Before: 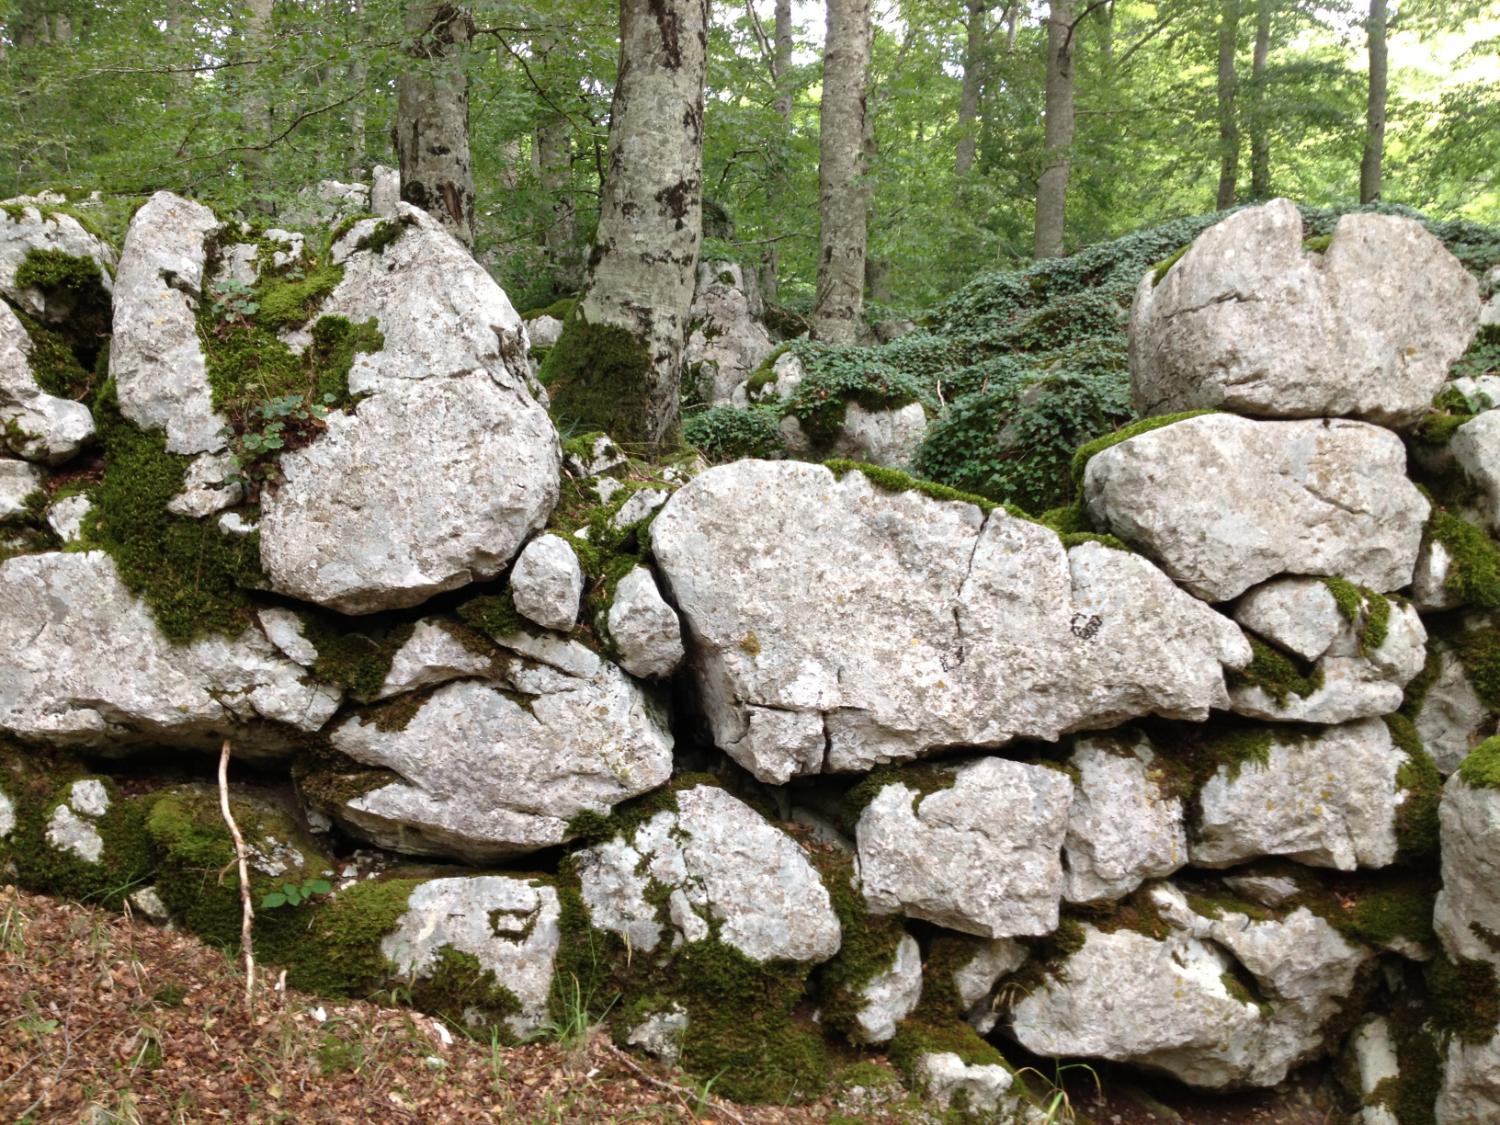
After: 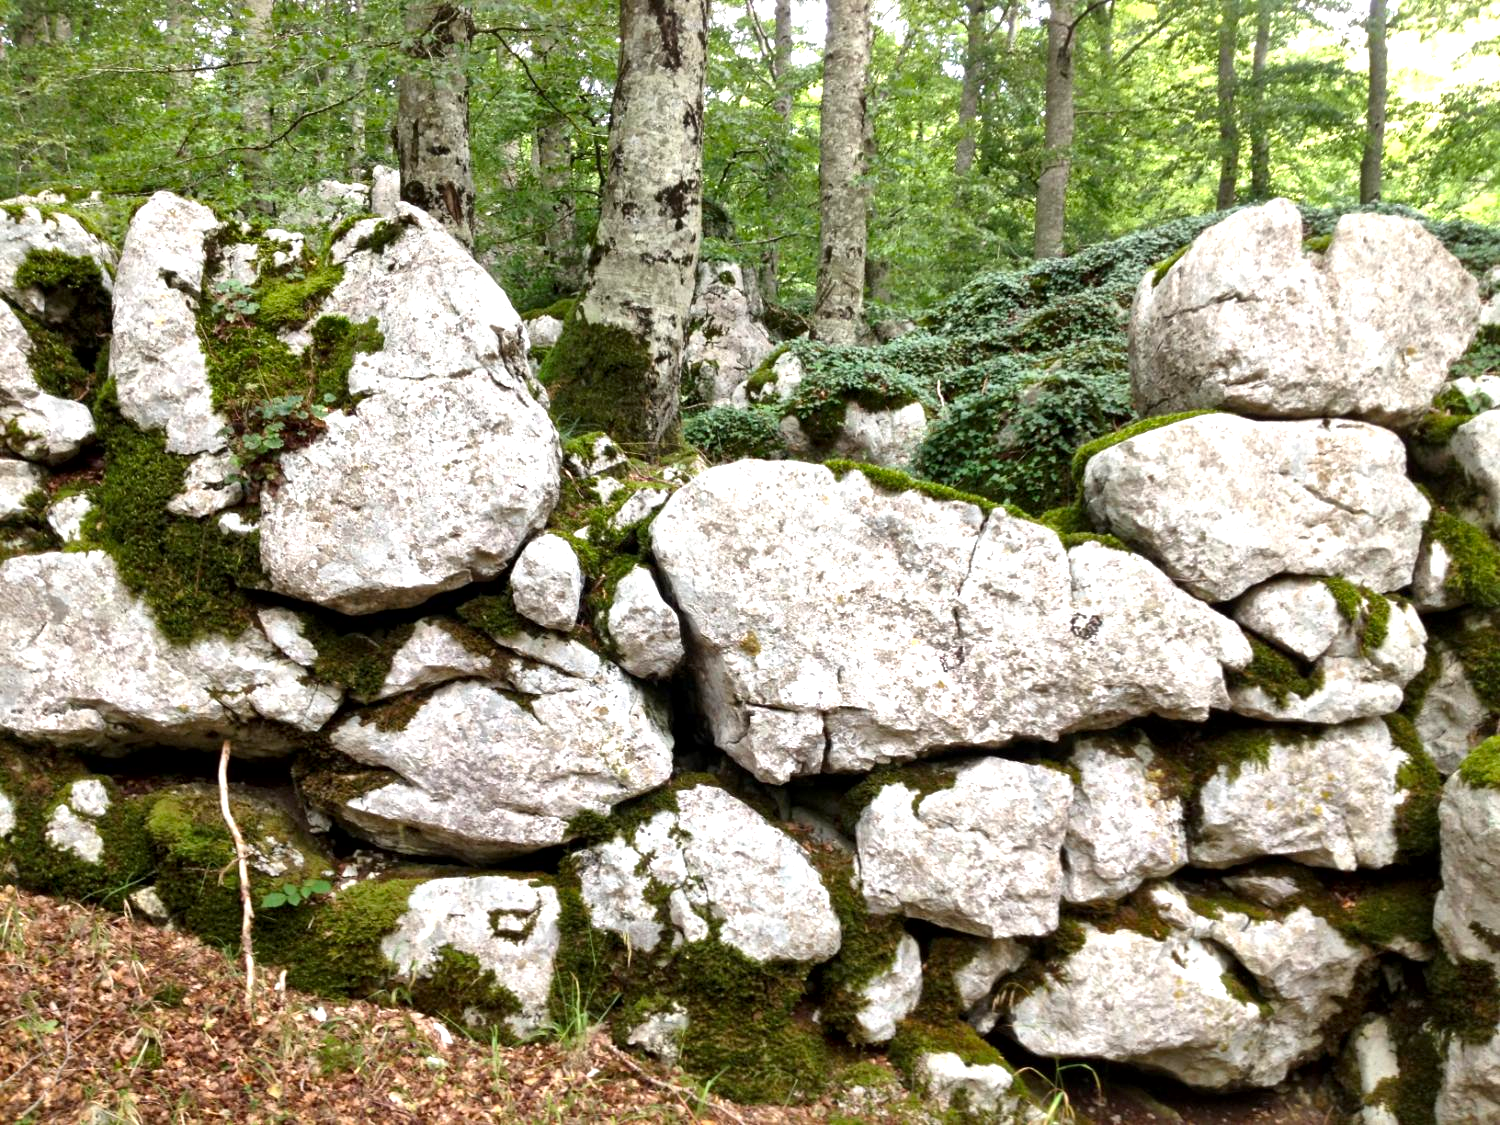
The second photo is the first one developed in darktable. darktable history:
local contrast: mode bilateral grid, contrast 25, coarseness 60, detail 151%, midtone range 0.2
exposure: exposure 0.493 EV, compensate highlight preservation false
color balance: output saturation 110%
